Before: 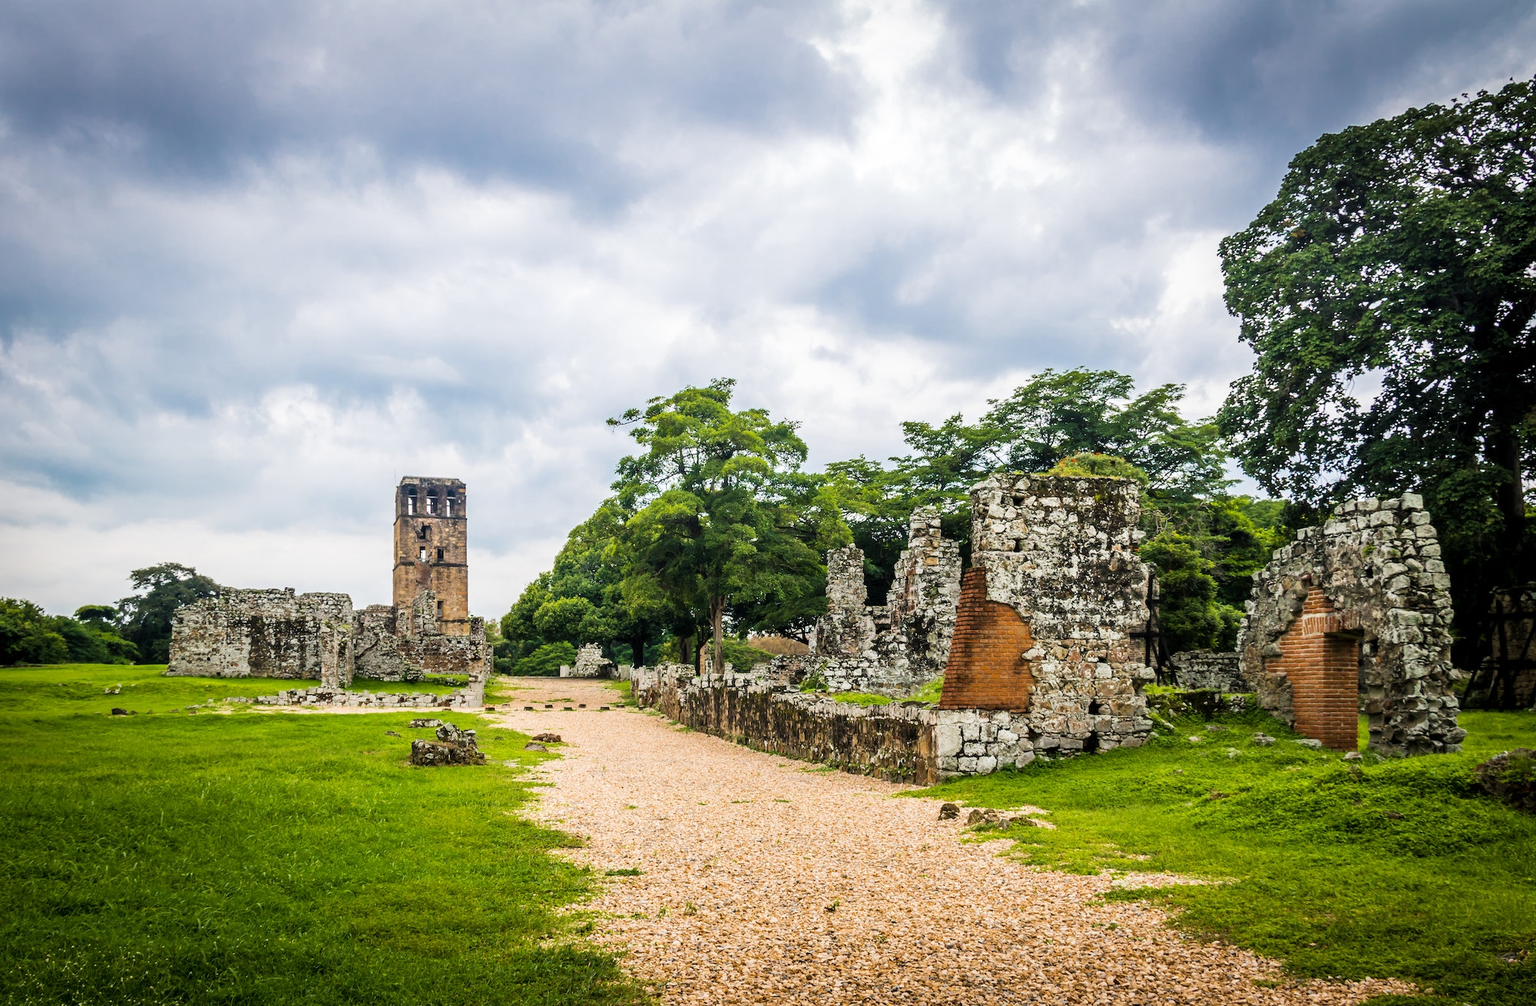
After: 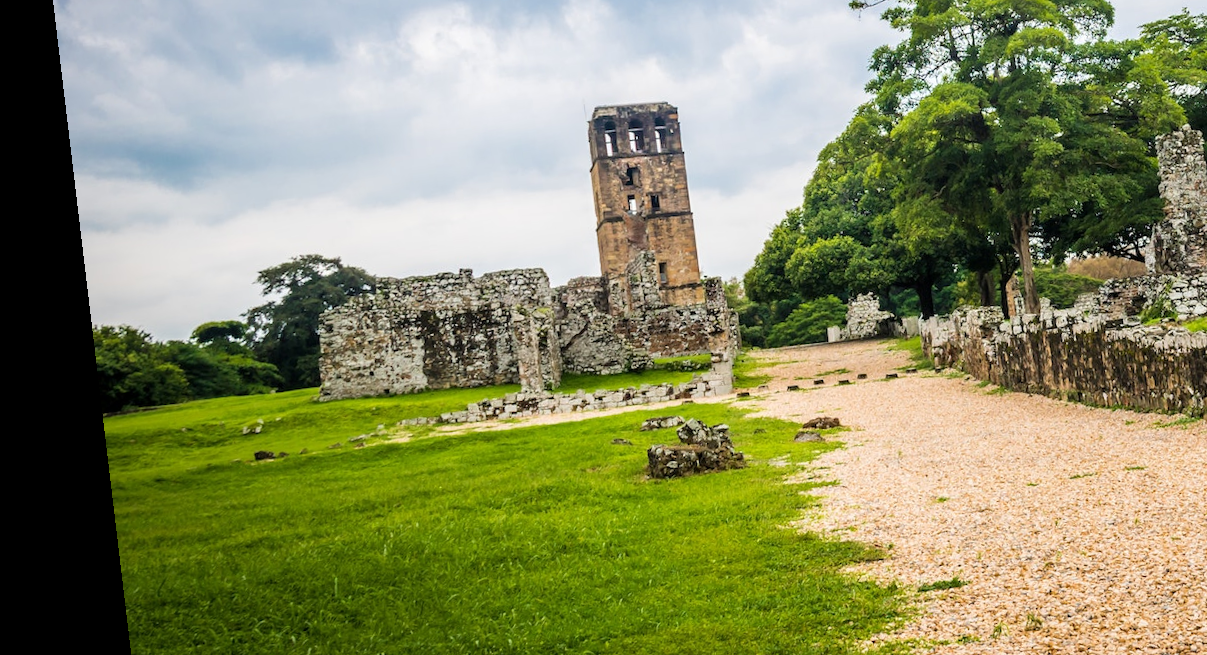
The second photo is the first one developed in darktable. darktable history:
rotate and perspective: rotation -6.83°, automatic cropping off
crop: top 44.483%, right 43.593%, bottom 12.892%
